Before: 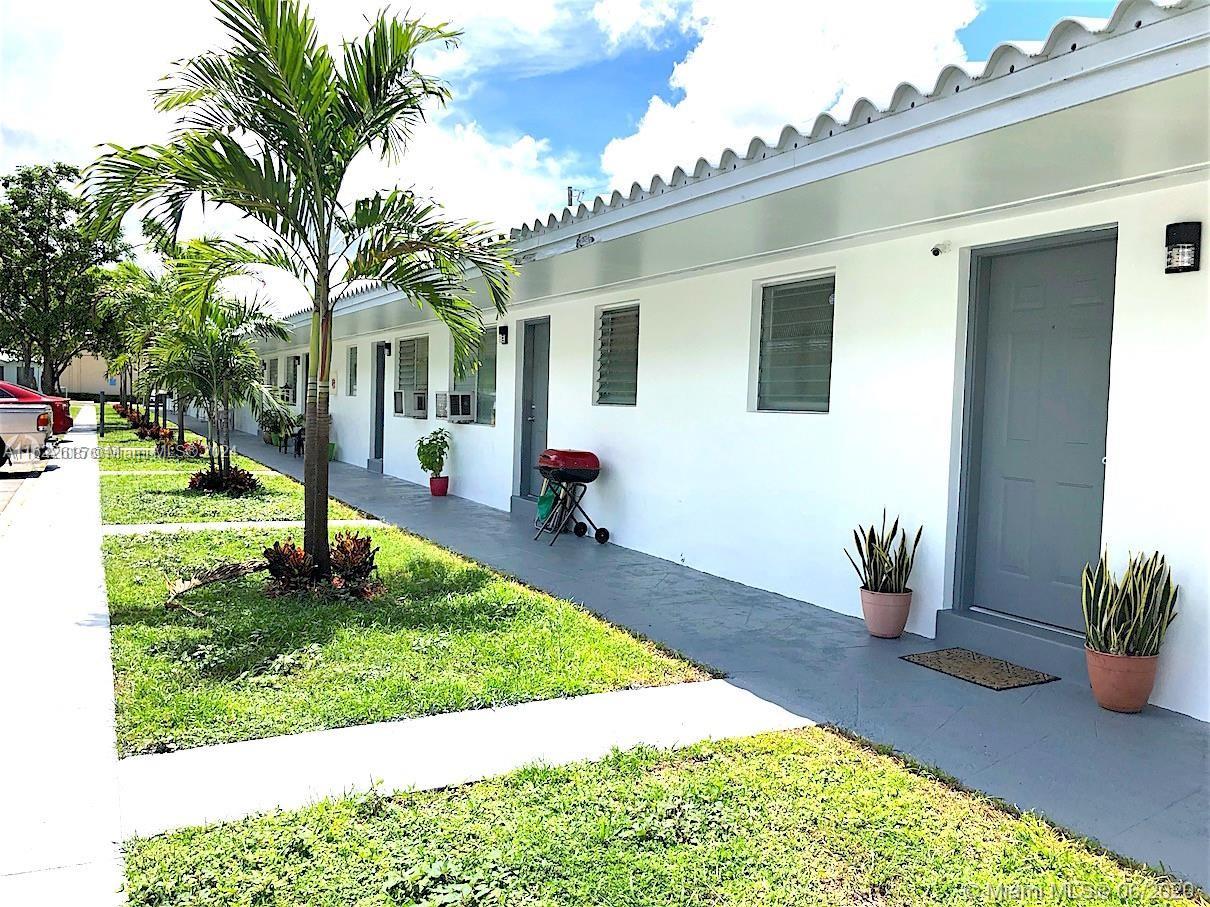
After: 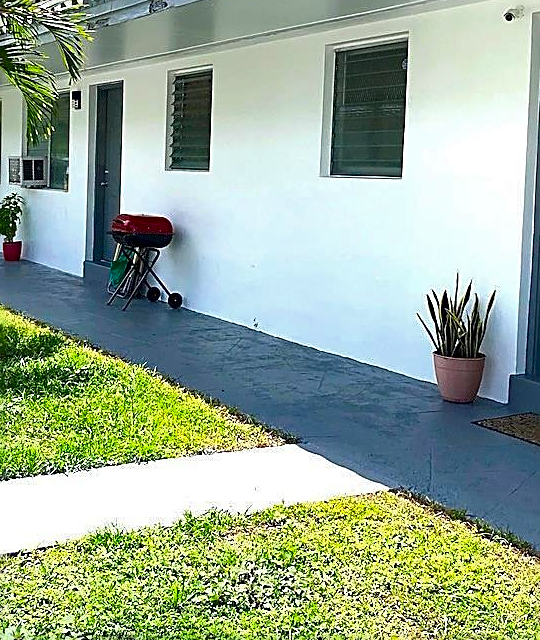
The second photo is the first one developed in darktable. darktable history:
sharpen: on, module defaults
crop: left 35.318%, top 25.963%, right 20.04%, bottom 3.426%
contrast brightness saturation: brightness -0.247, saturation 0.196
